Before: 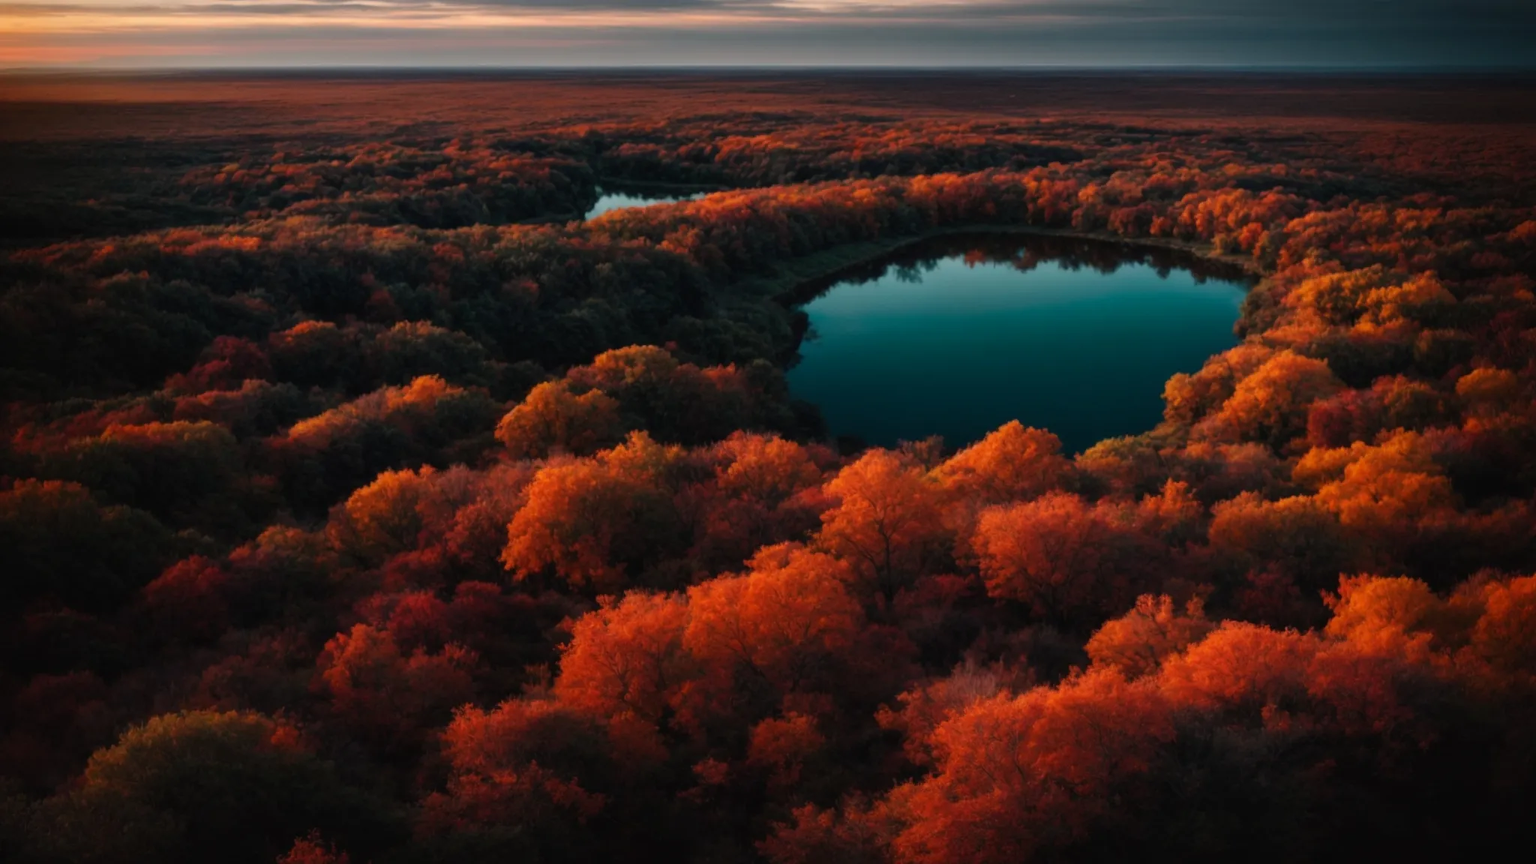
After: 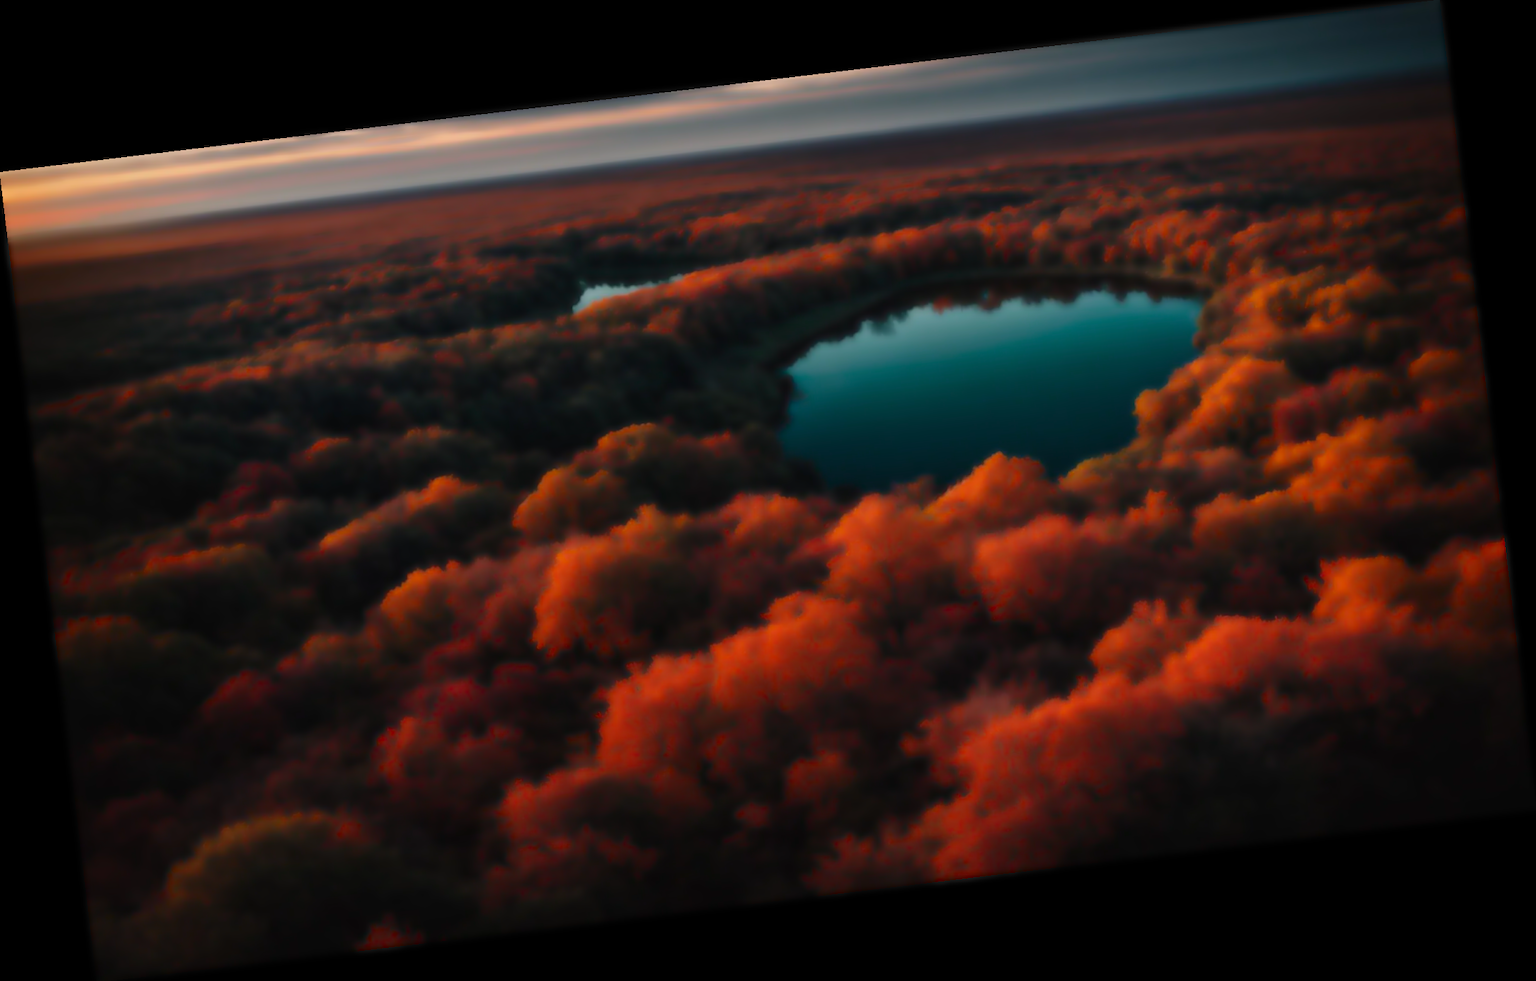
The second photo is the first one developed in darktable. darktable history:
rotate and perspective: rotation -6.83°, automatic cropping off
lowpass: radius 4, soften with bilateral filter, unbound 0
